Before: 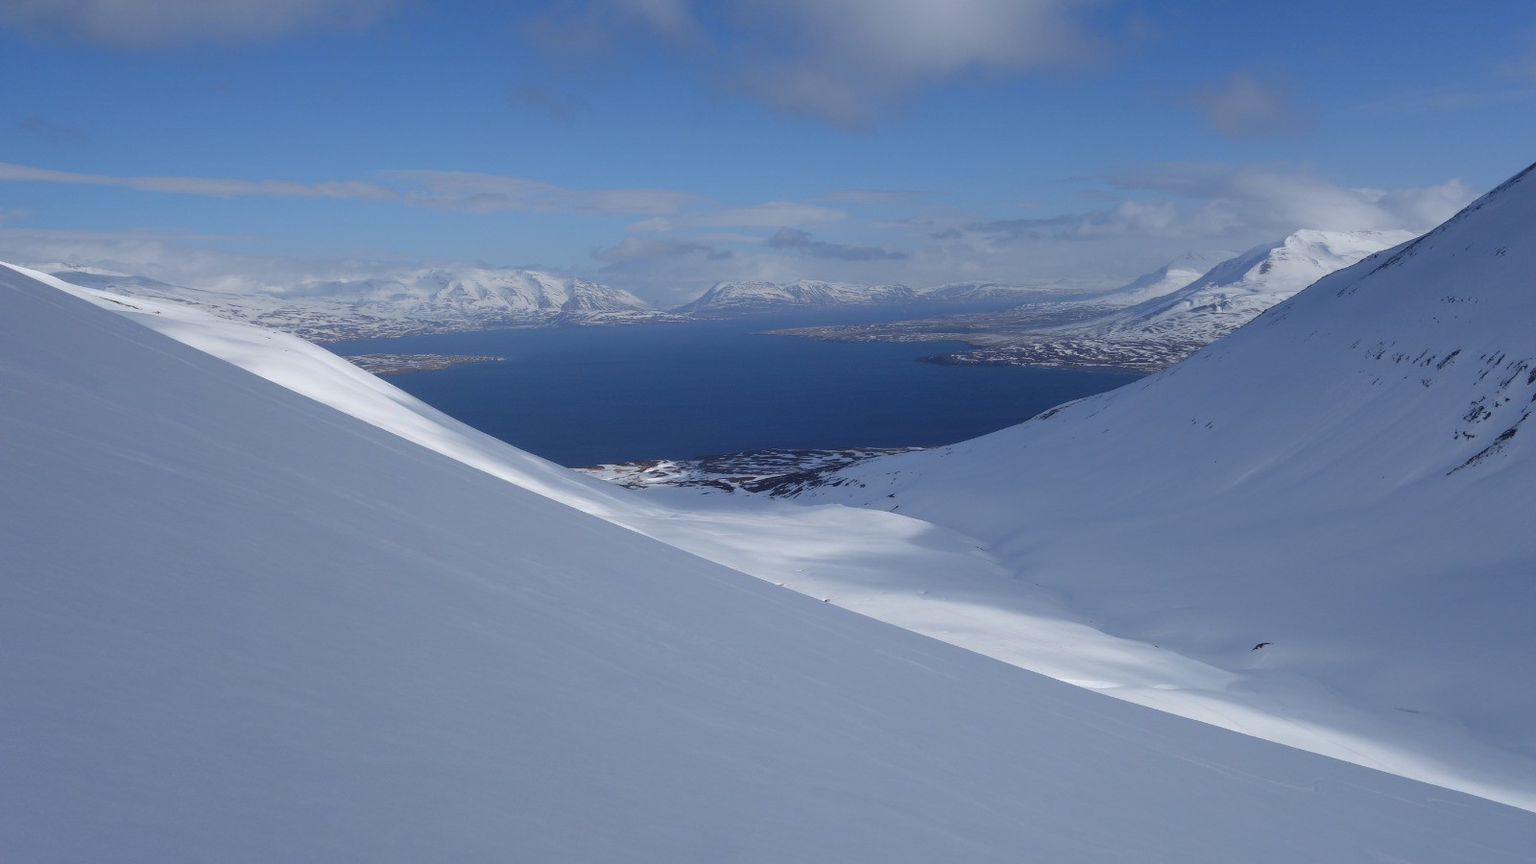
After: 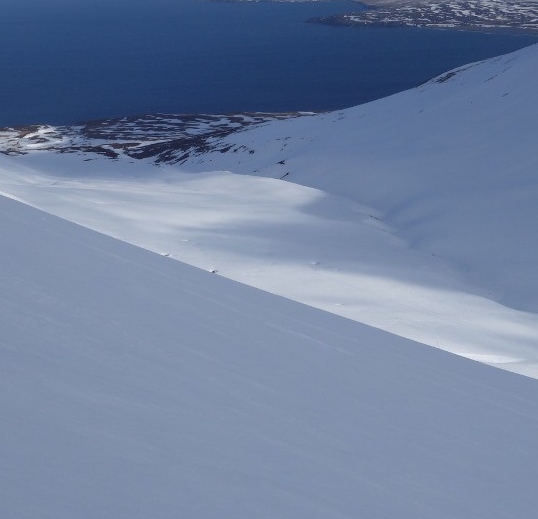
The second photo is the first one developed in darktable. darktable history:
crop: left 40.46%, top 39.435%, right 25.855%, bottom 2.873%
